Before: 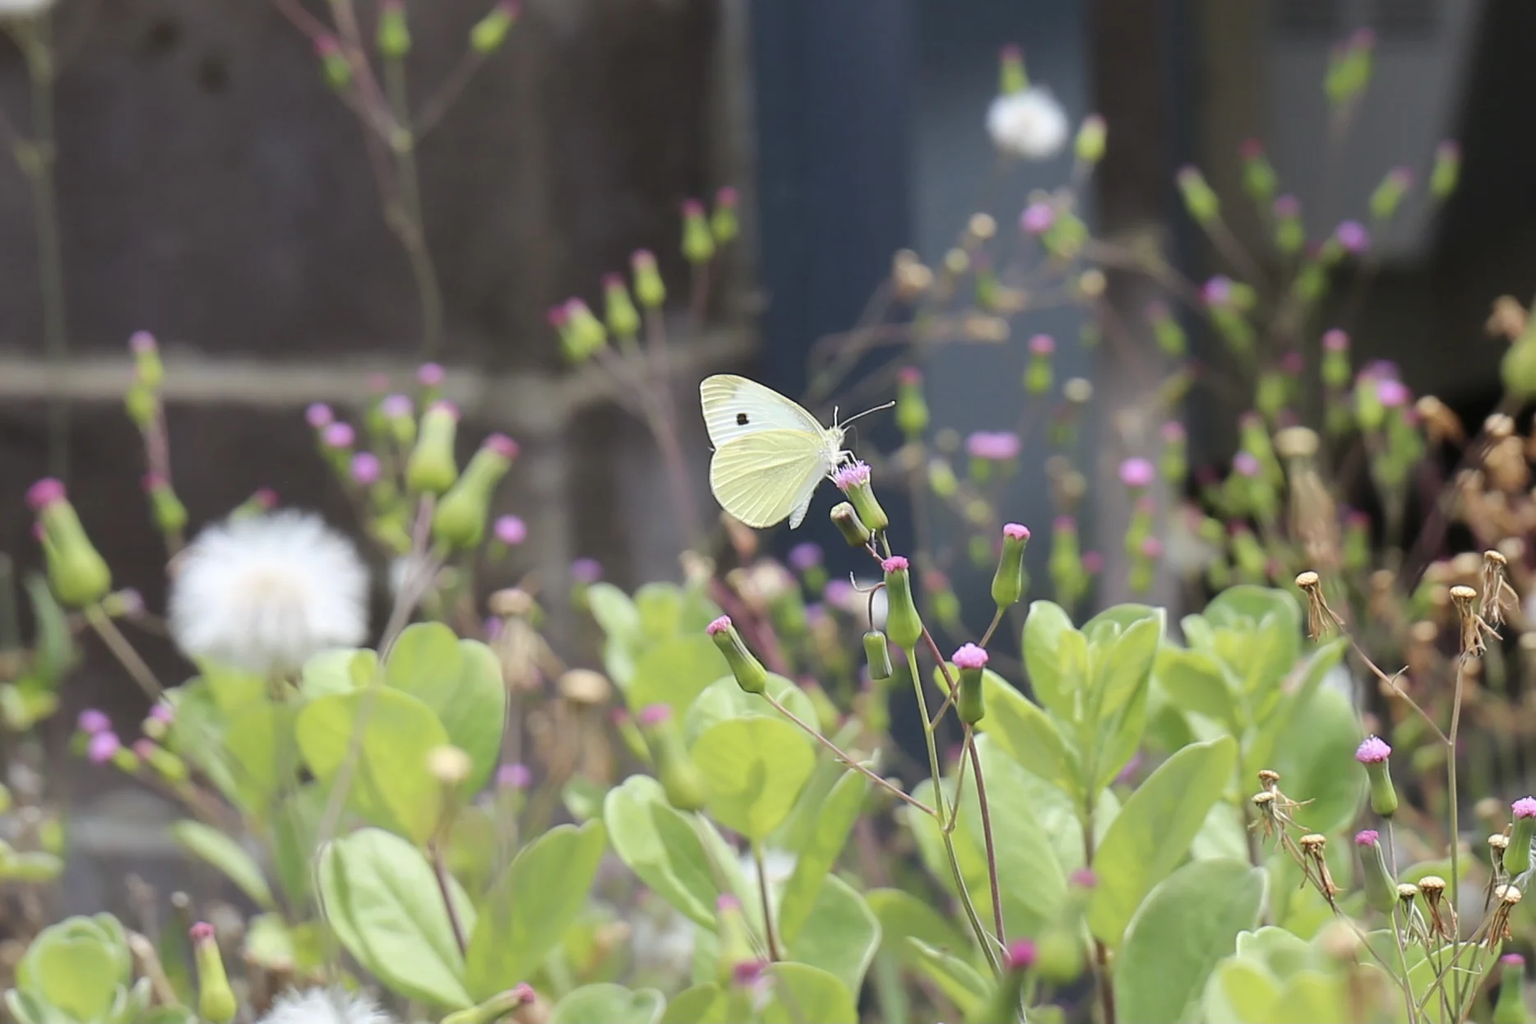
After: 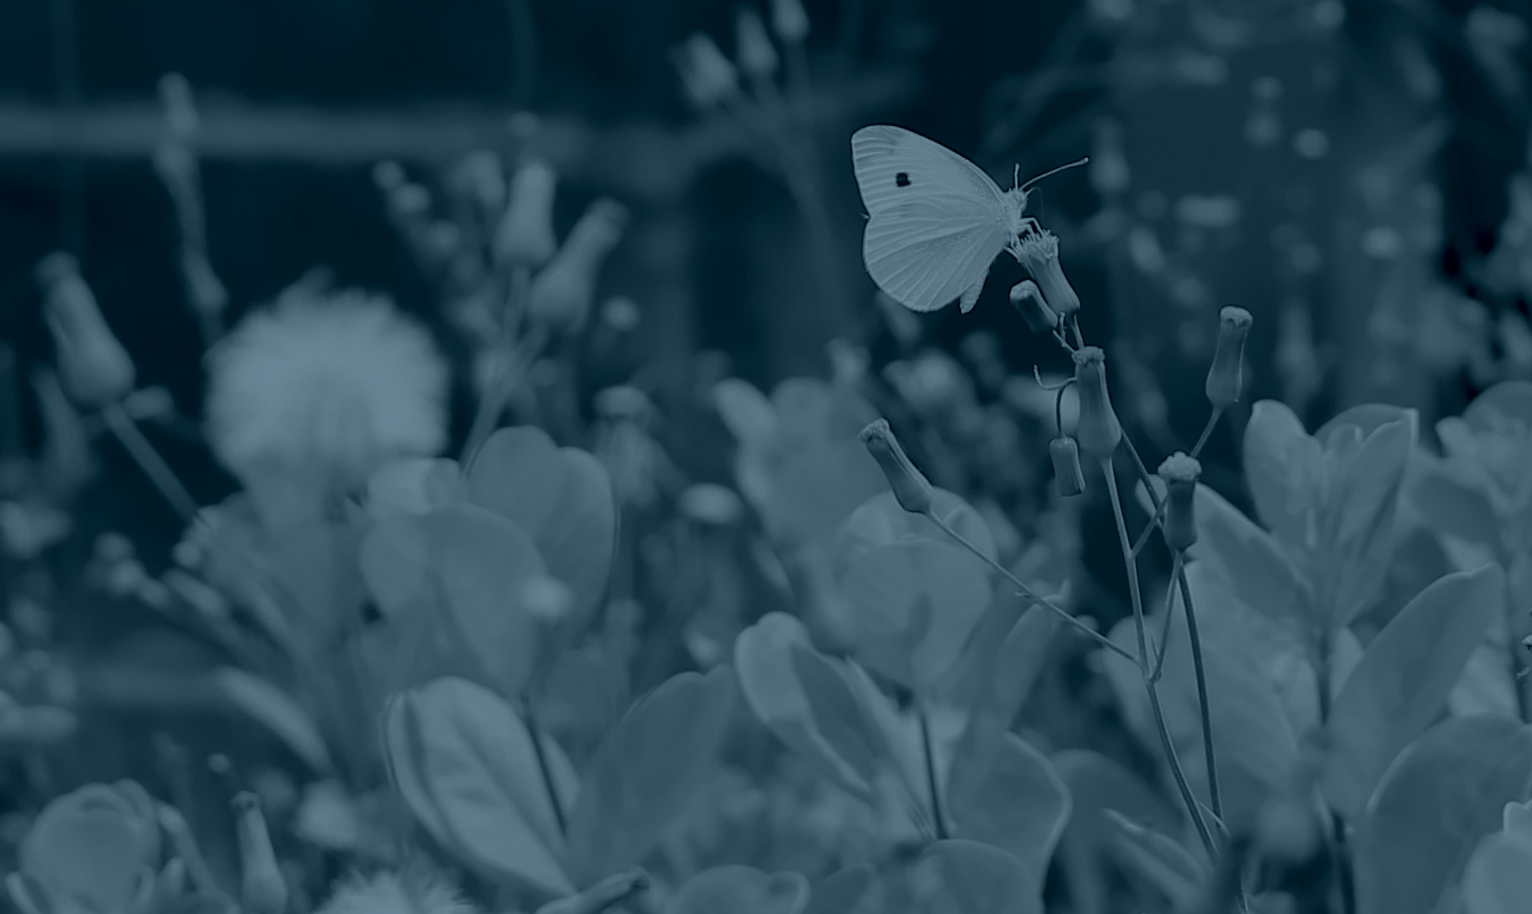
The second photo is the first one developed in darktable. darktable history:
colorize: hue 194.4°, saturation 29%, source mix 61.75%, lightness 3.98%, version 1
crop: top 26.531%, right 17.959%
exposure: black level correction 0.01, exposure 0.011 EV, compensate highlight preservation false
